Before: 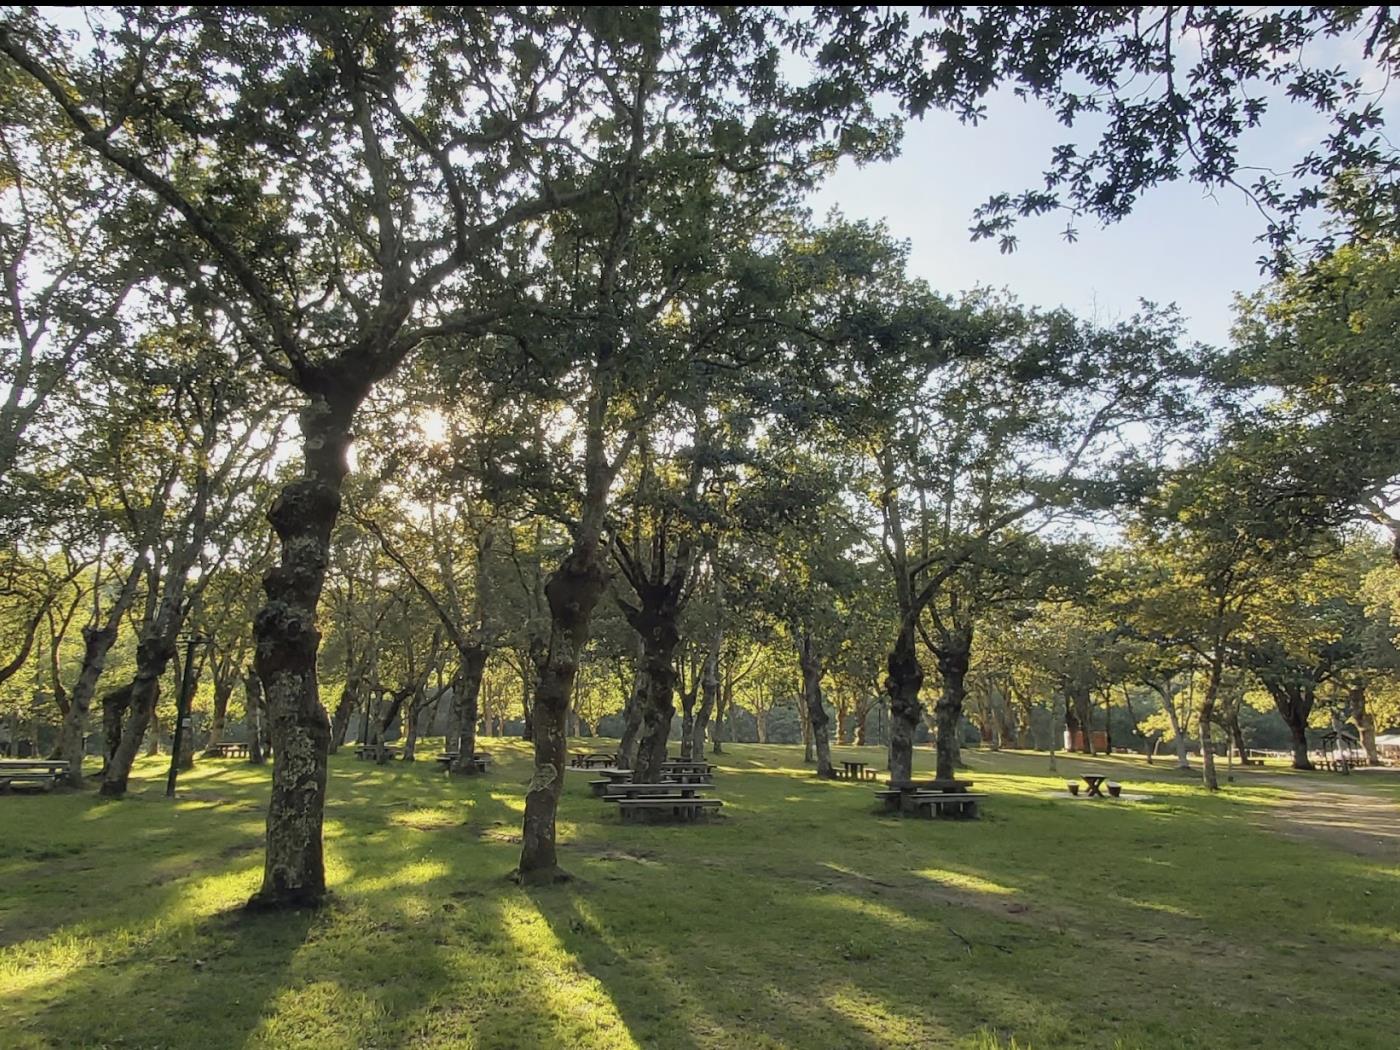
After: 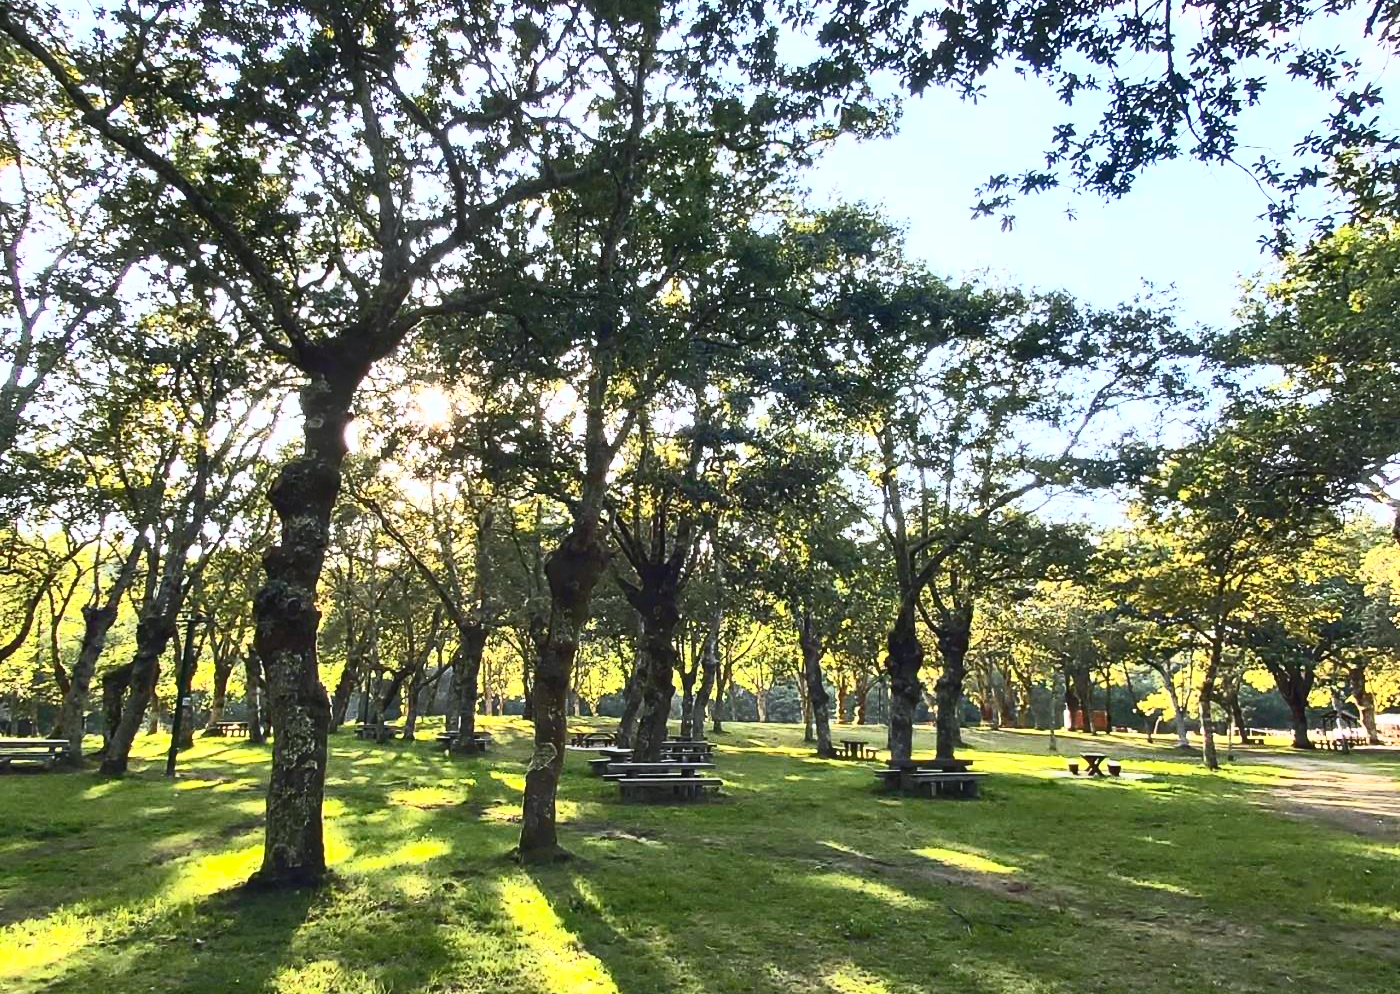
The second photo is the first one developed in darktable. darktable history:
contrast brightness saturation: contrast 0.831, brightness 0.581, saturation 0.609
exposure: black level correction 0.002, compensate highlight preservation false
crop and rotate: top 2.023%, bottom 3.249%
color calibration: illuminant as shot in camera, x 0.358, y 0.373, temperature 4628.91 K
